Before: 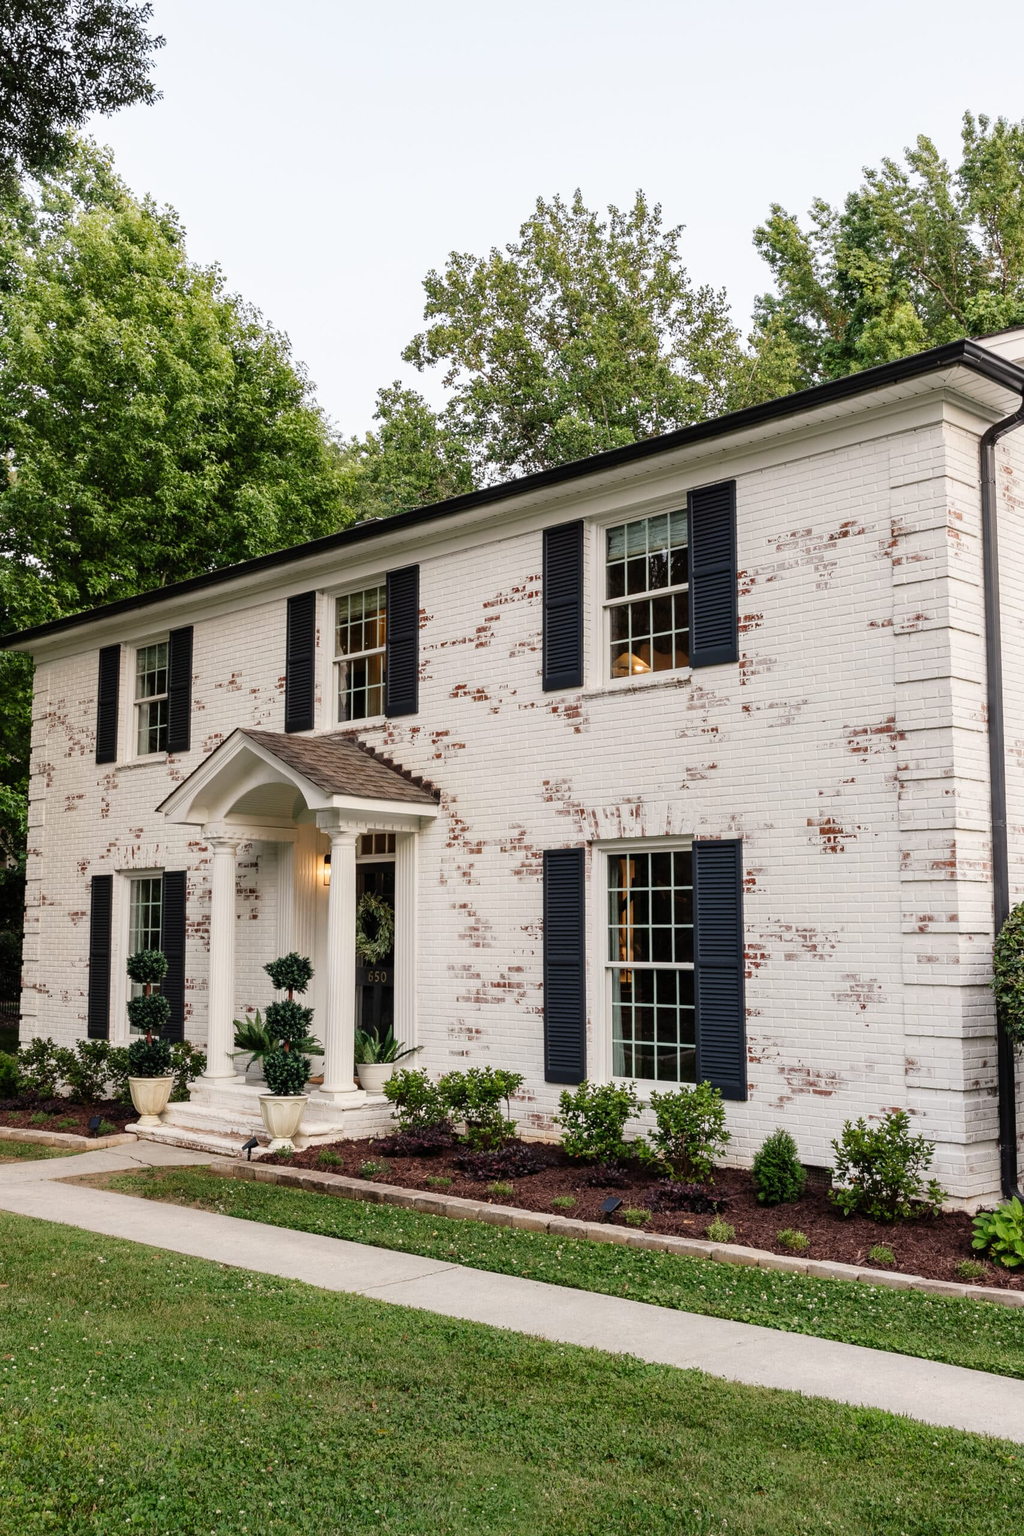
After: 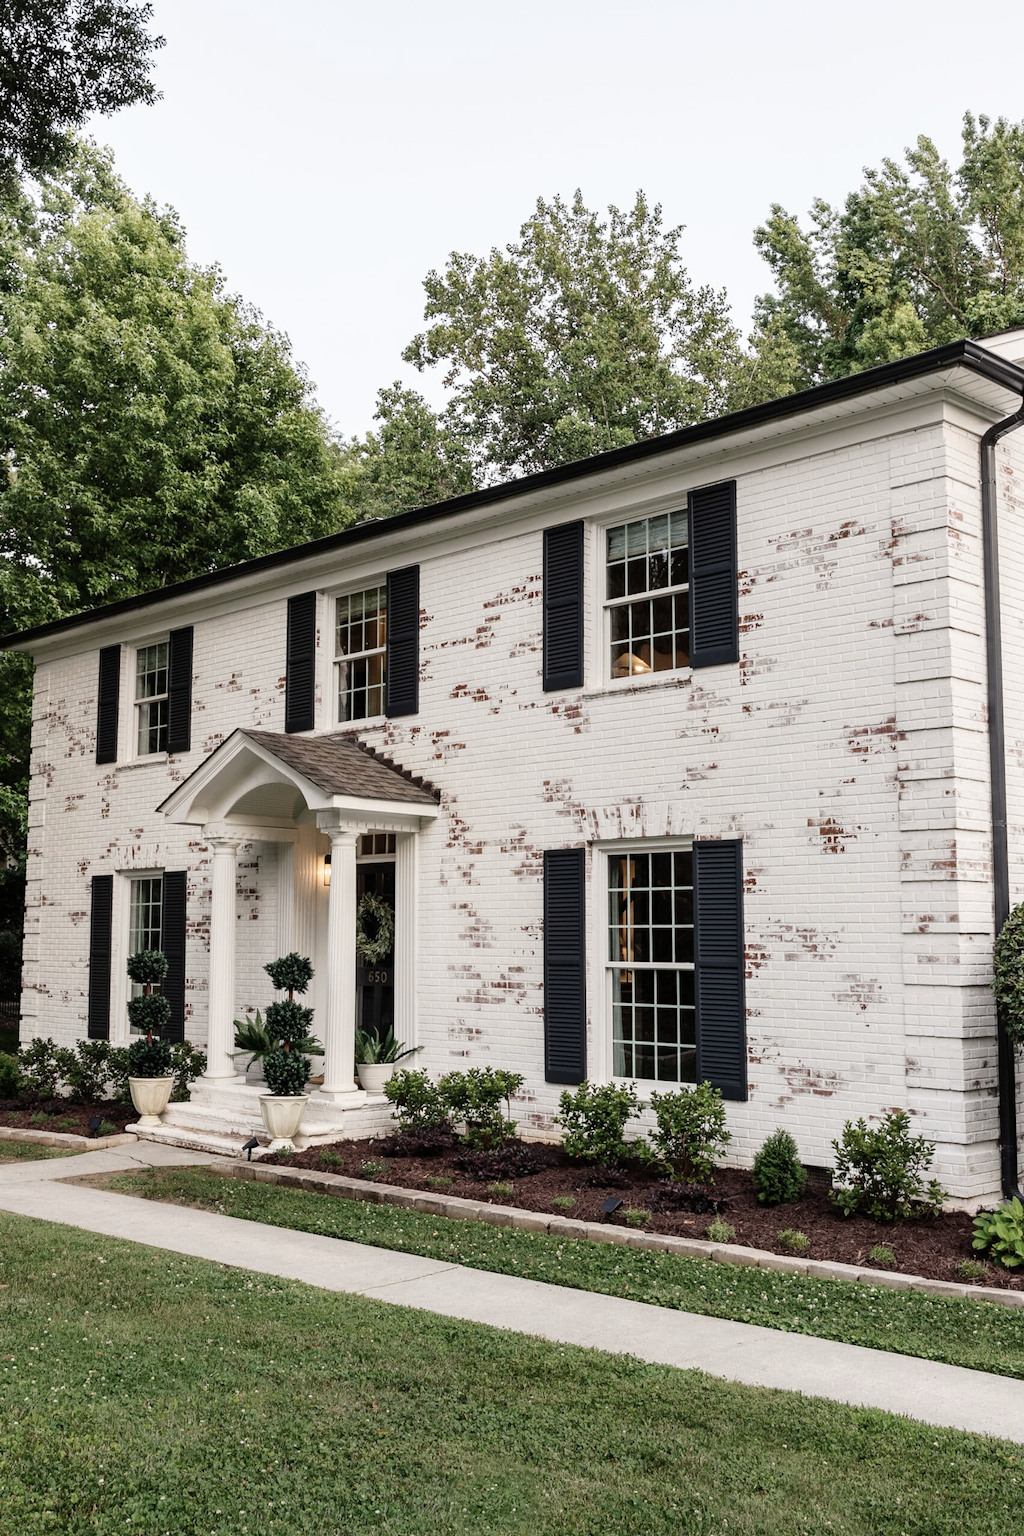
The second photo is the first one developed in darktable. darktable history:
tone equalizer: on, module defaults
contrast brightness saturation: contrast 0.099, saturation -0.299
